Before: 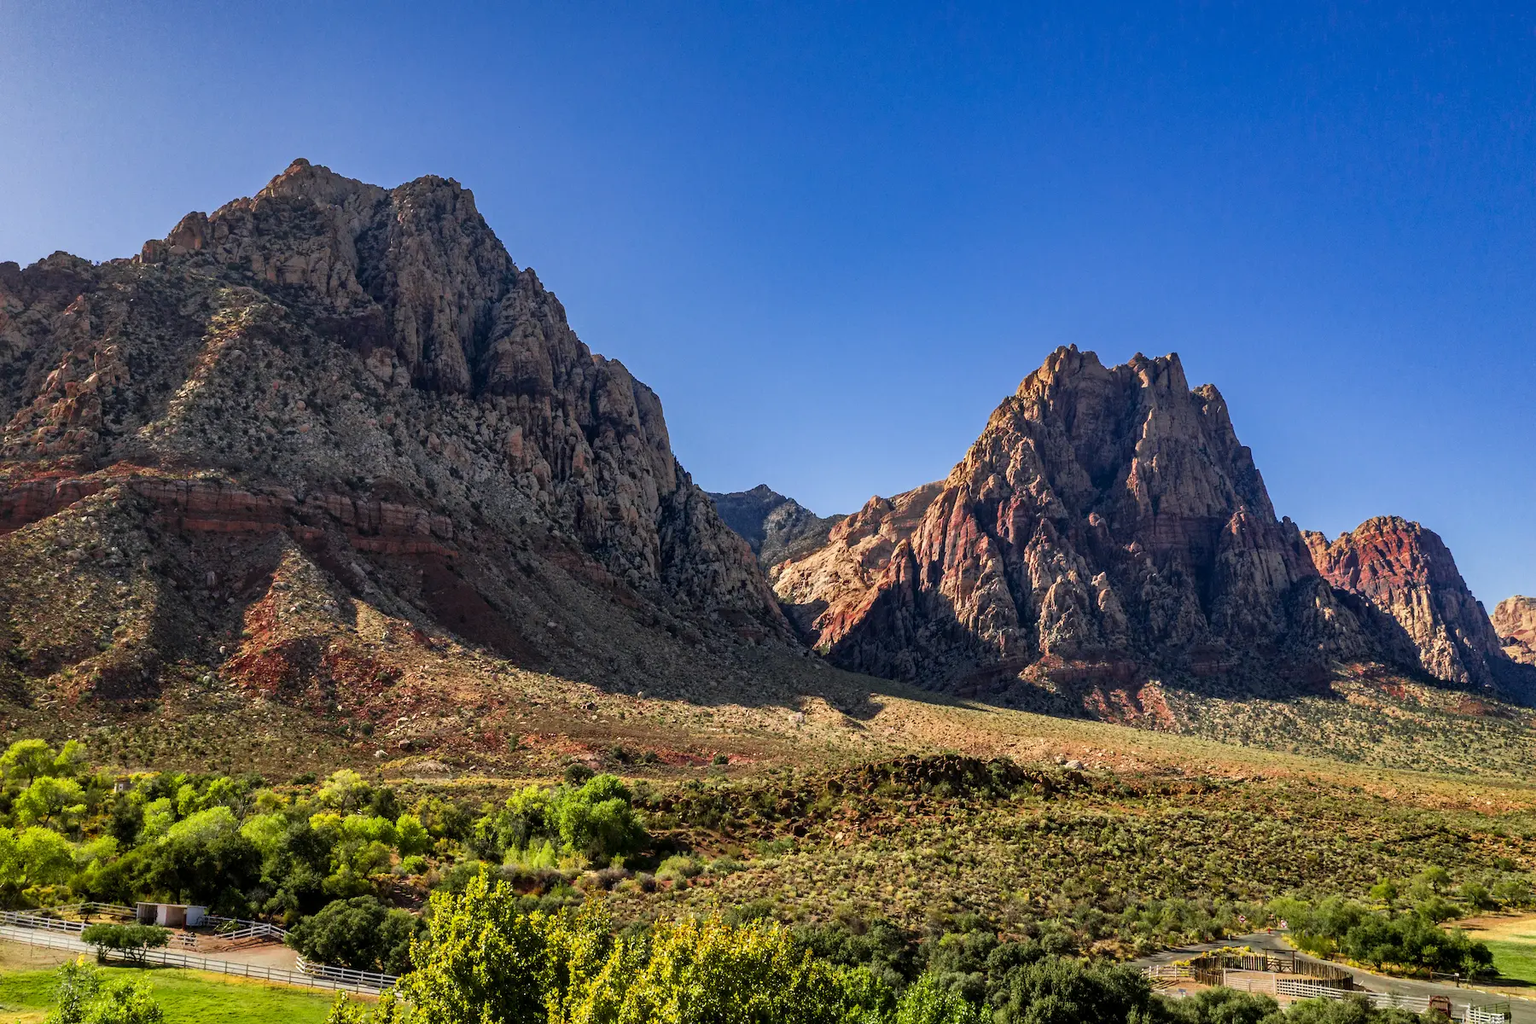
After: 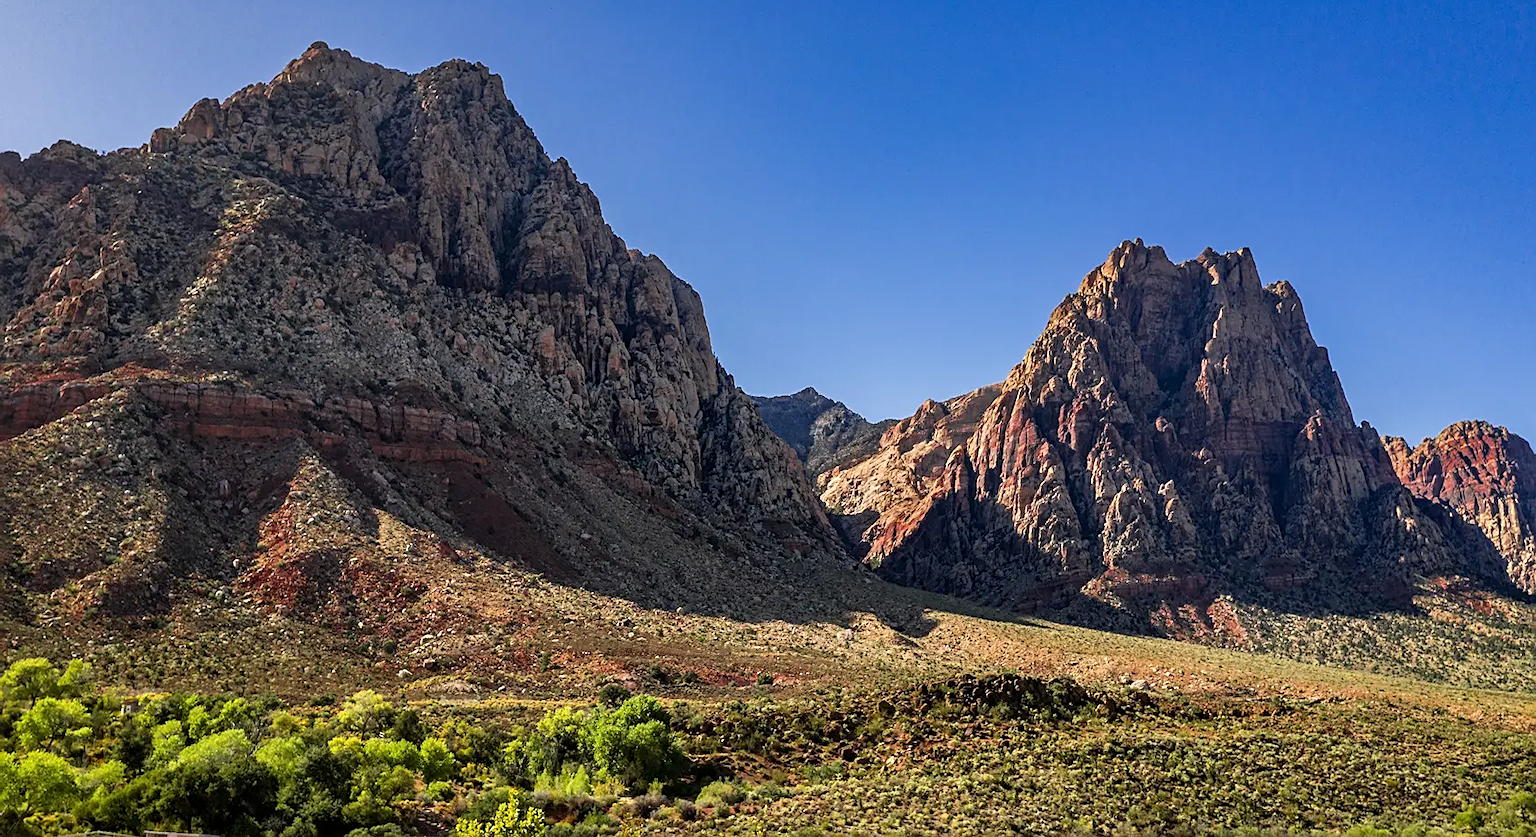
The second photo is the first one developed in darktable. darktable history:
sharpen: on, module defaults
crop and rotate: angle 0.03°, top 11.643%, right 5.651%, bottom 11.189%
